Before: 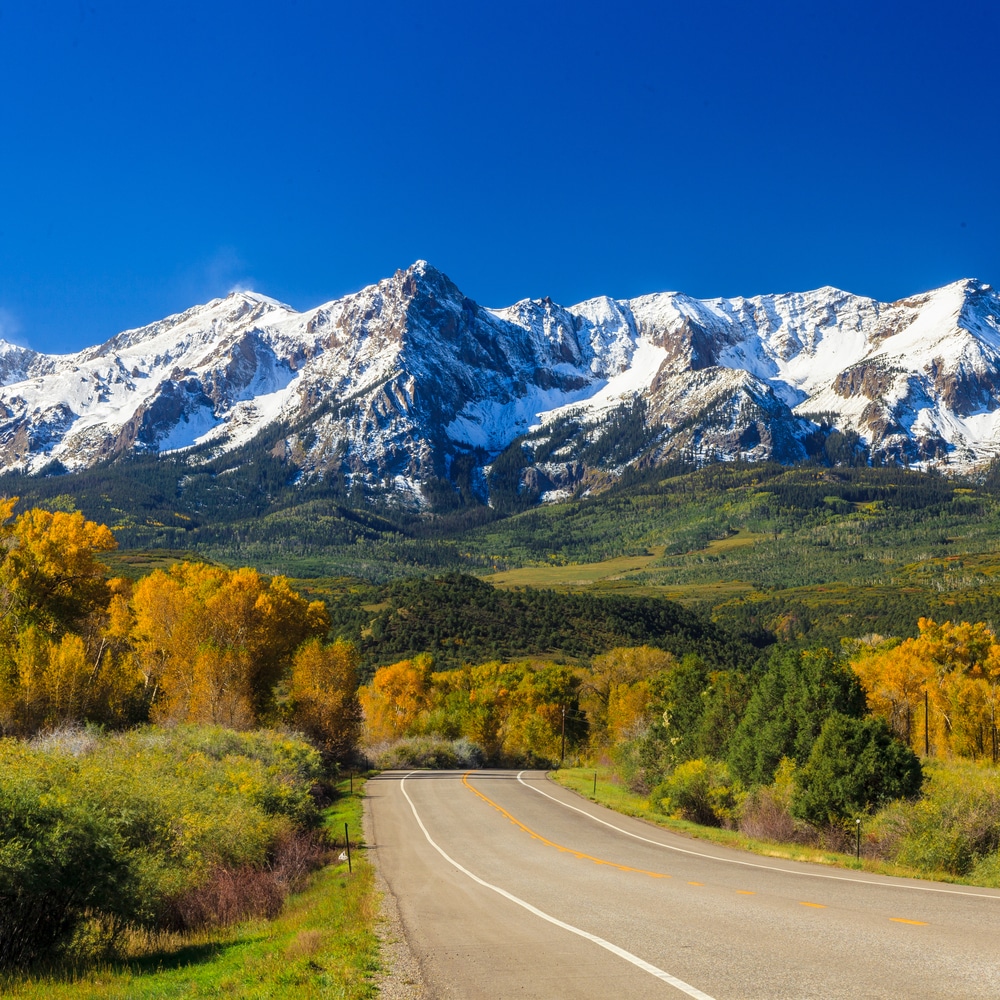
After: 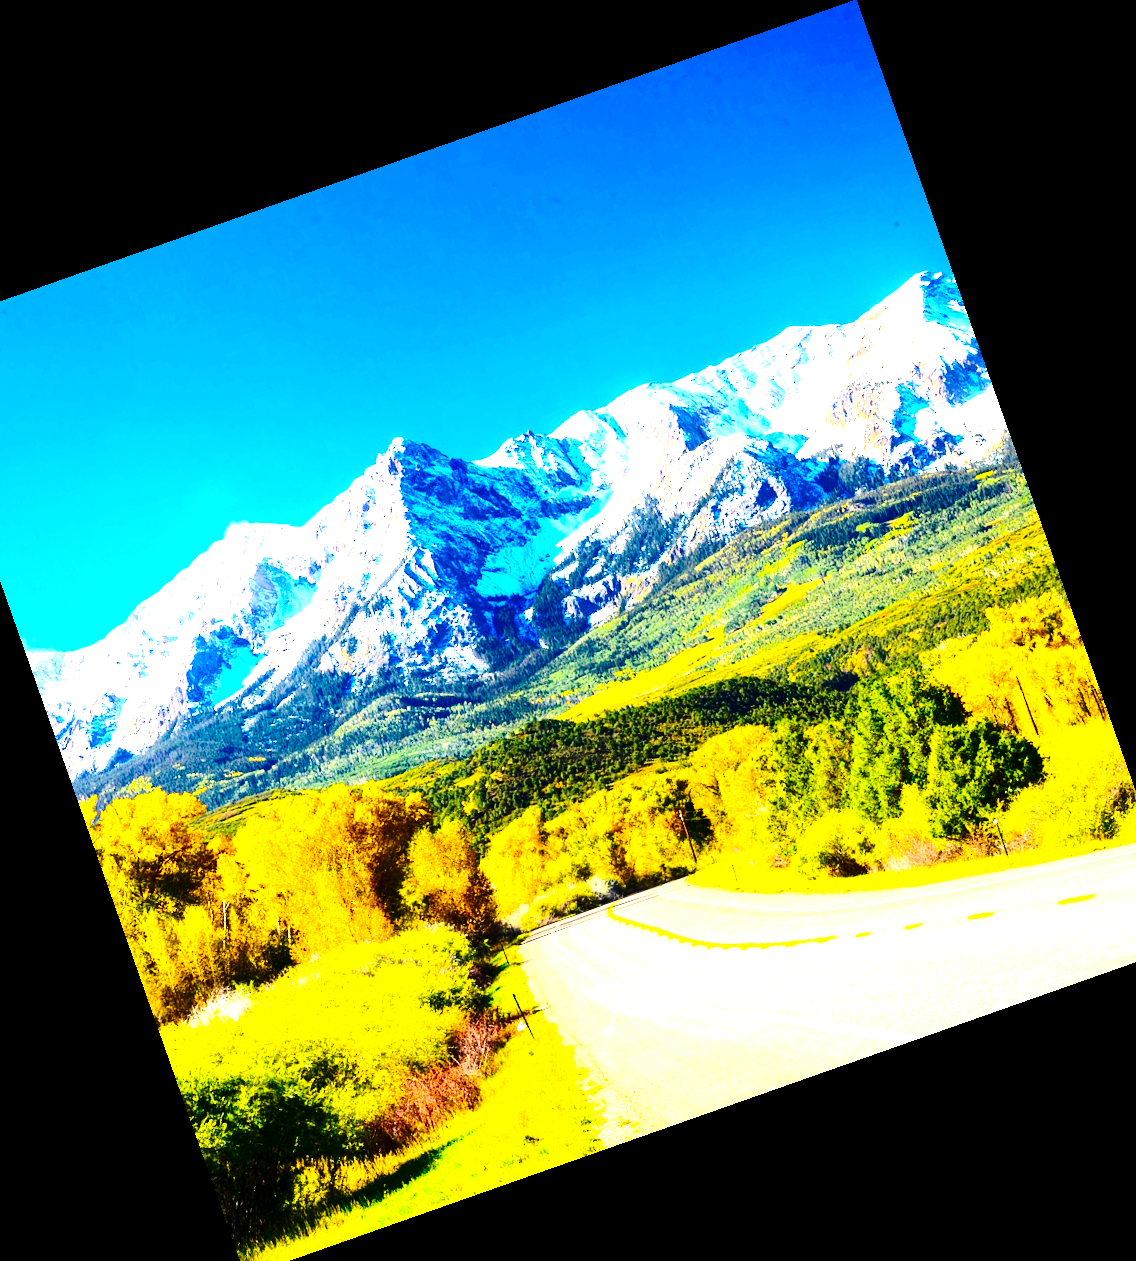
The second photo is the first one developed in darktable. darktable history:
crop and rotate: angle 19.43°, left 6.812%, right 4.125%, bottom 1.087%
contrast brightness saturation: contrast 0.22, brightness -0.19, saturation 0.24
color balance rgb: linear chroma grading › shadows -10%, linear chroma grading › global chroma 20%, perceptual saturation grading › global saturation 15%, perceptual brilliance grading › global brilliance 30%, perceptual brilliance grading › highlights 12%, perceptual brilliance grading › mid-tones 24%, global vibrance 20%
tone curve: curves: ch0 [(0, 0) (0.003, 0.002) (0.011, 0.007) (0.025, 0.016) (0.044, 0.027) (0.069, 0.045) (0.1, 0.077) (0.136, 0.114) (0.177, 0.166) (0.224, 0.241) (0.277, 0.328) (0.335, 0.413) (0.399, 0.498) (0.468, 0.572) (0.543, 0.638) (0.623, 0.711) (0.709, 0.786) (0.801, 0.853) (0.898, 0.929) (1, 1)], preserve colors none
exposure: black level correction 0, exposure 1.1 EV, compensate highlight preservation false
white balance: emerald 1
